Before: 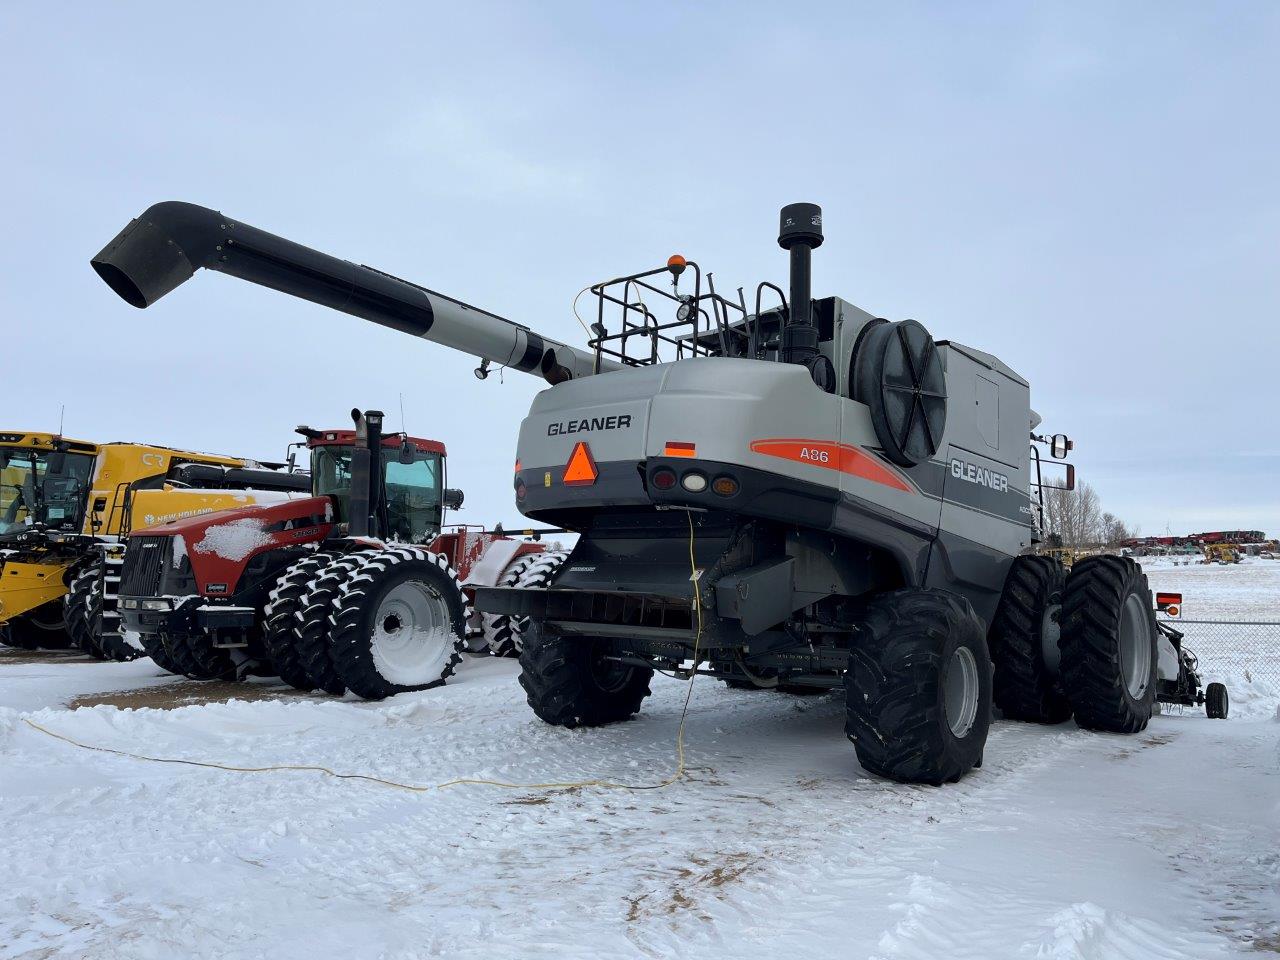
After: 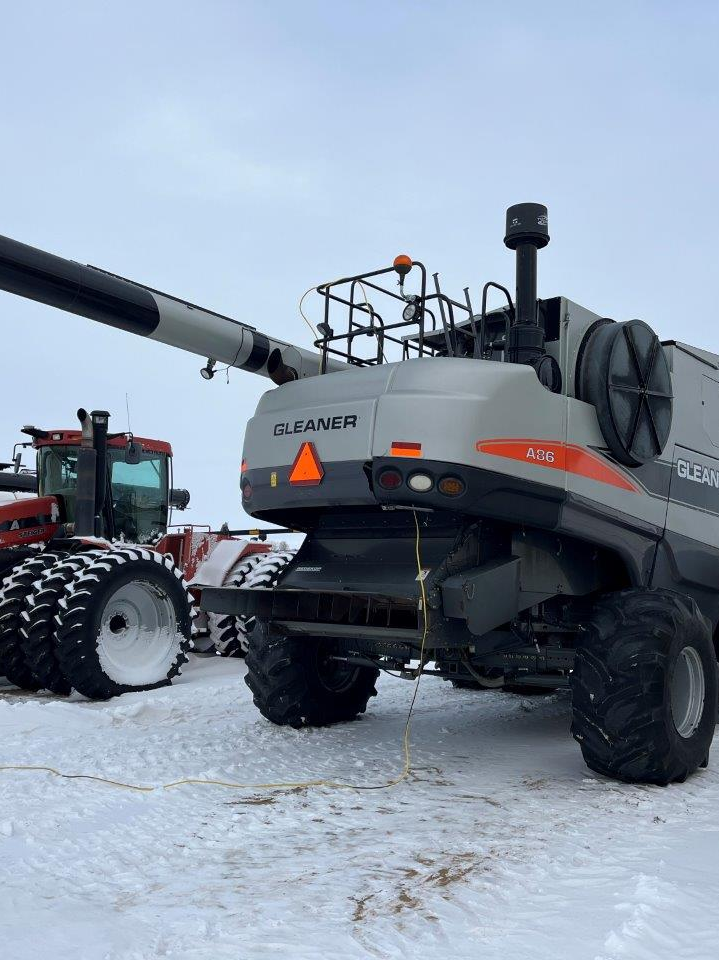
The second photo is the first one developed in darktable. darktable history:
crop: left 21.43%, right 22.332%
